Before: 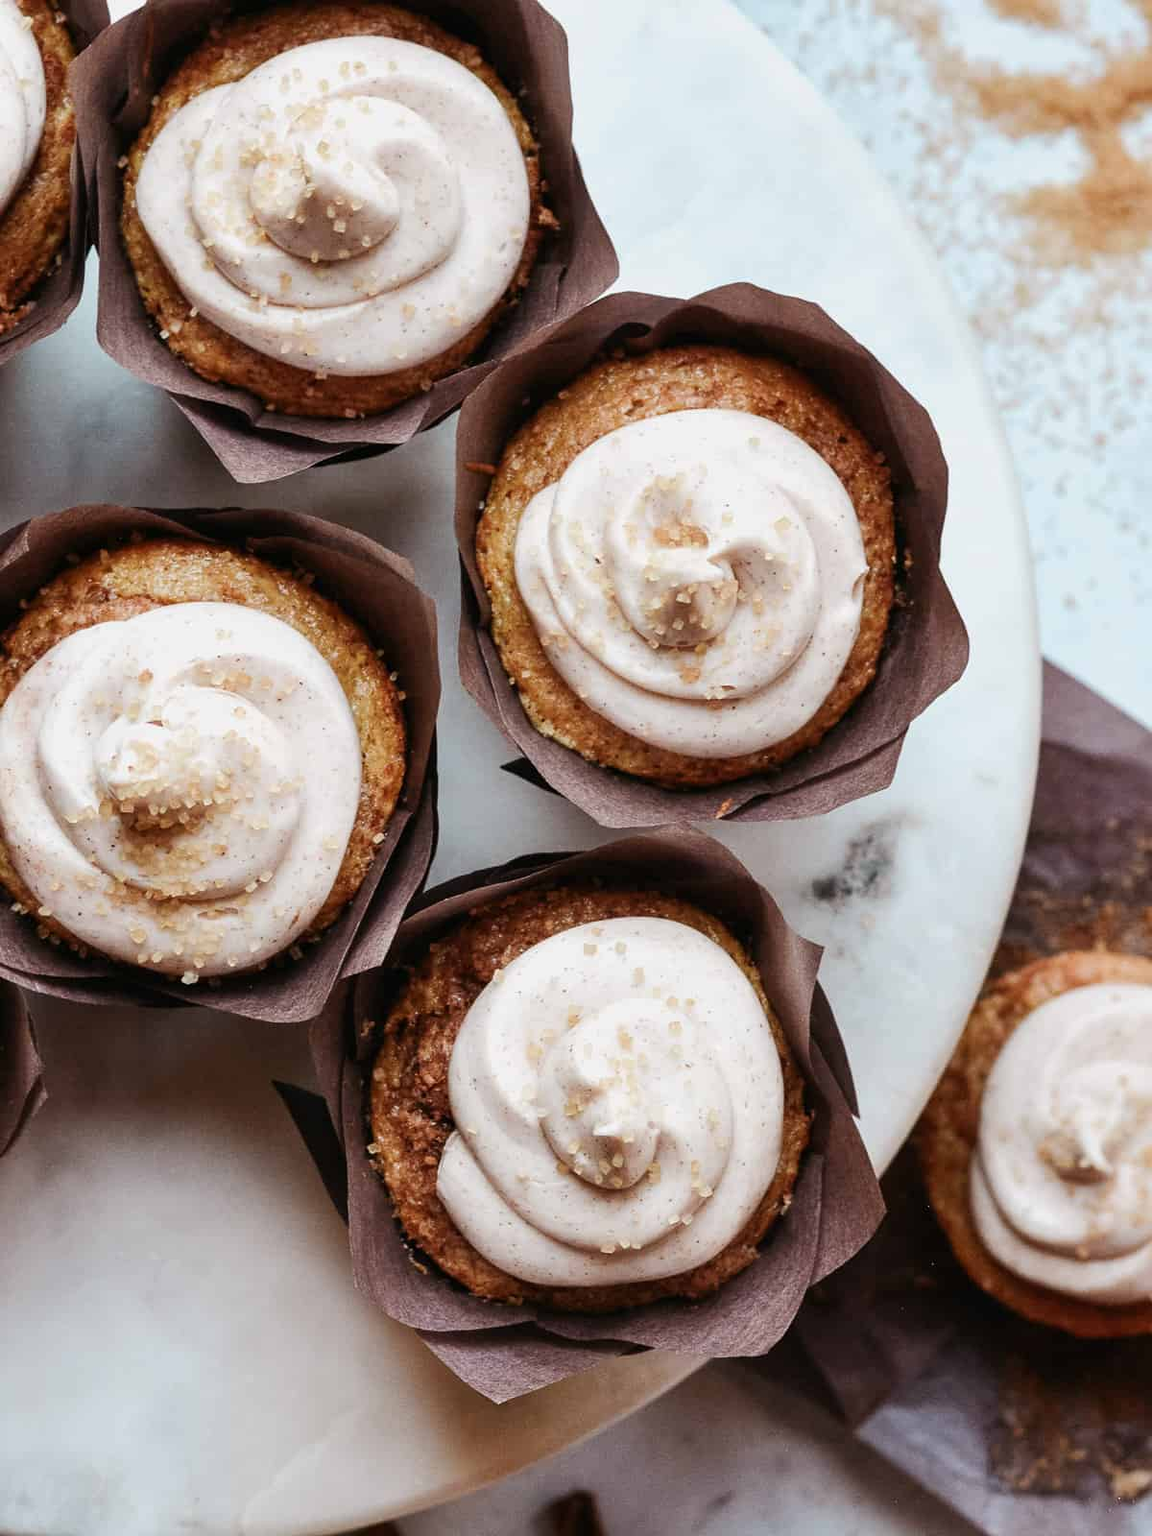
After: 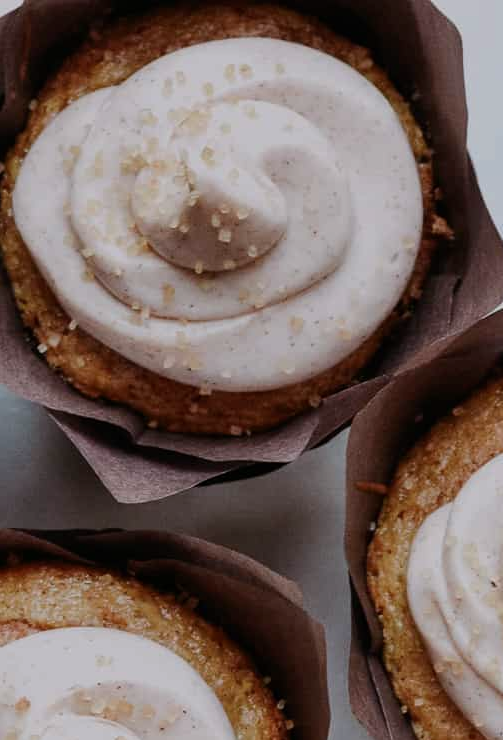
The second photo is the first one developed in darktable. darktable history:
crop and rotate: left 10.817%, top 0.062%, right 47.194%, bottom 53.626%
exposure: black level correction 0, exposure -0.766 EV, compensate highlight preservation false
white balance: red 1.009, blue 1.027
